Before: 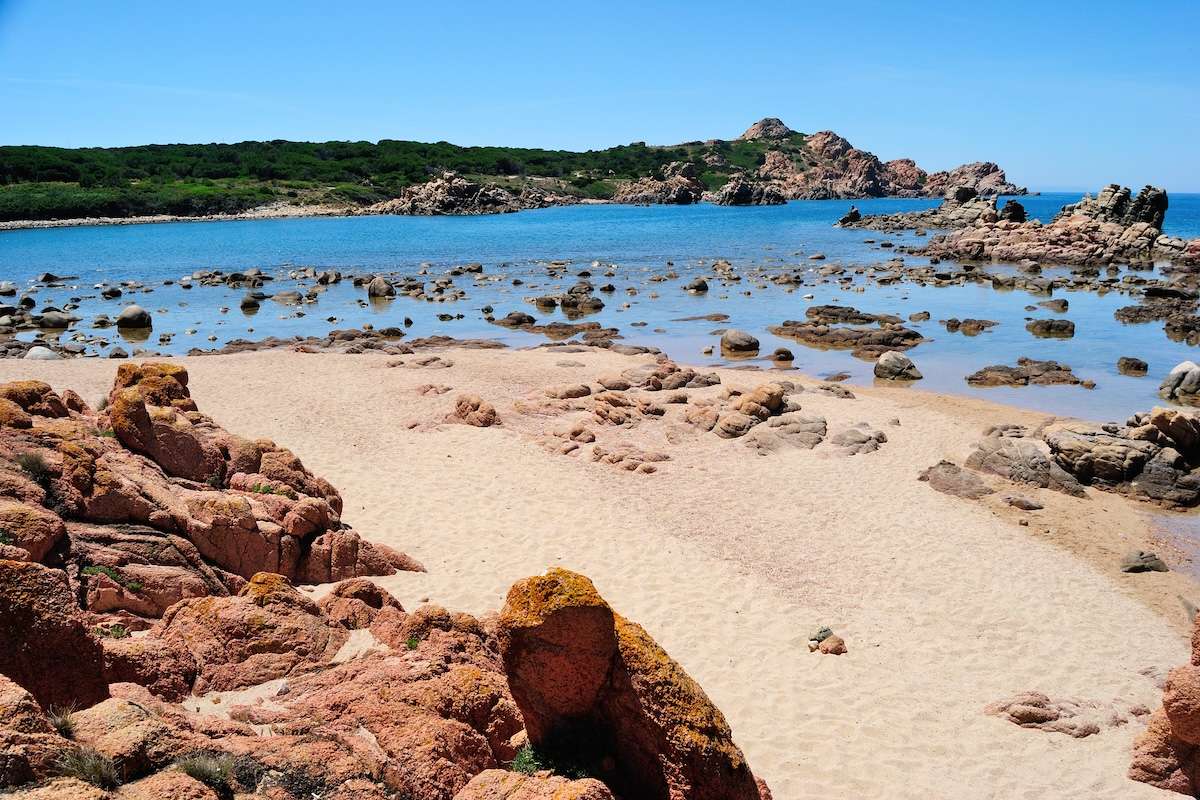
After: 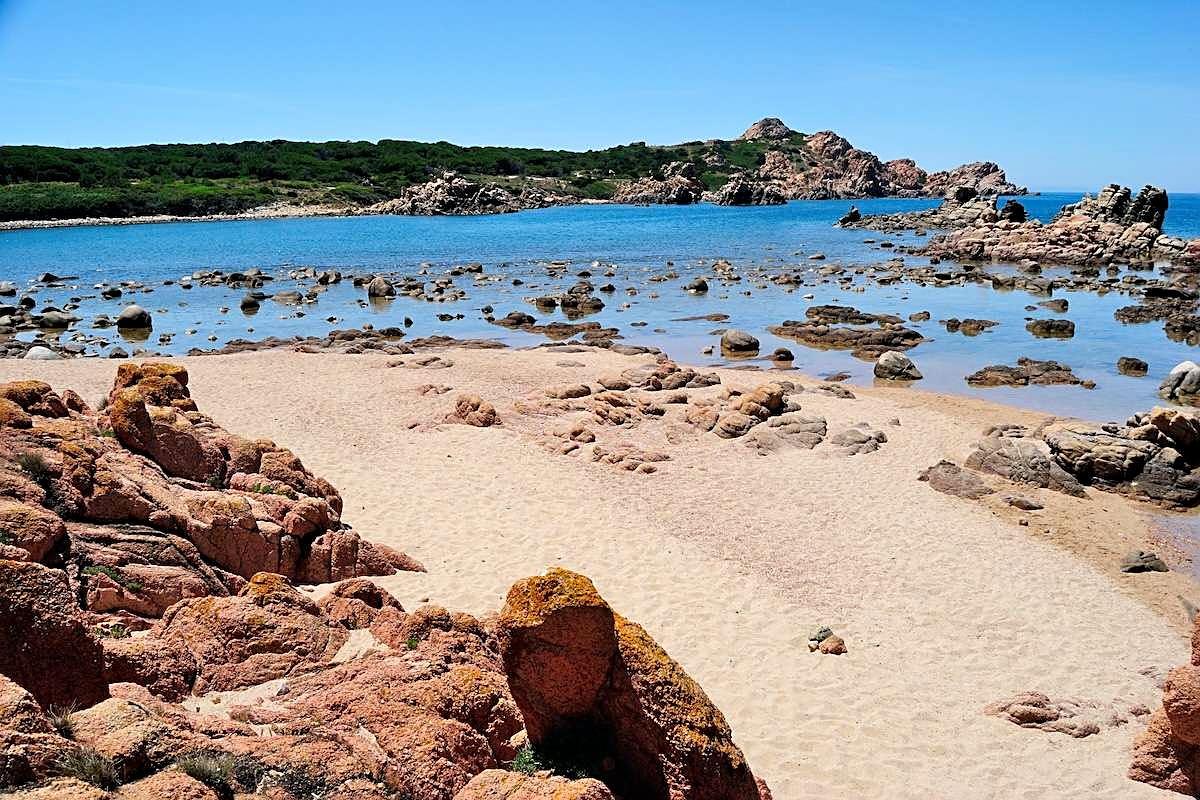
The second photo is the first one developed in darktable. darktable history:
sharpen: on, module defaults
contrast equalizer: octaves 7, y [[0.6 ×6], [0.55 ×6], [0 ×6], [0 ×6], [0 ×6]], mix 0.15
